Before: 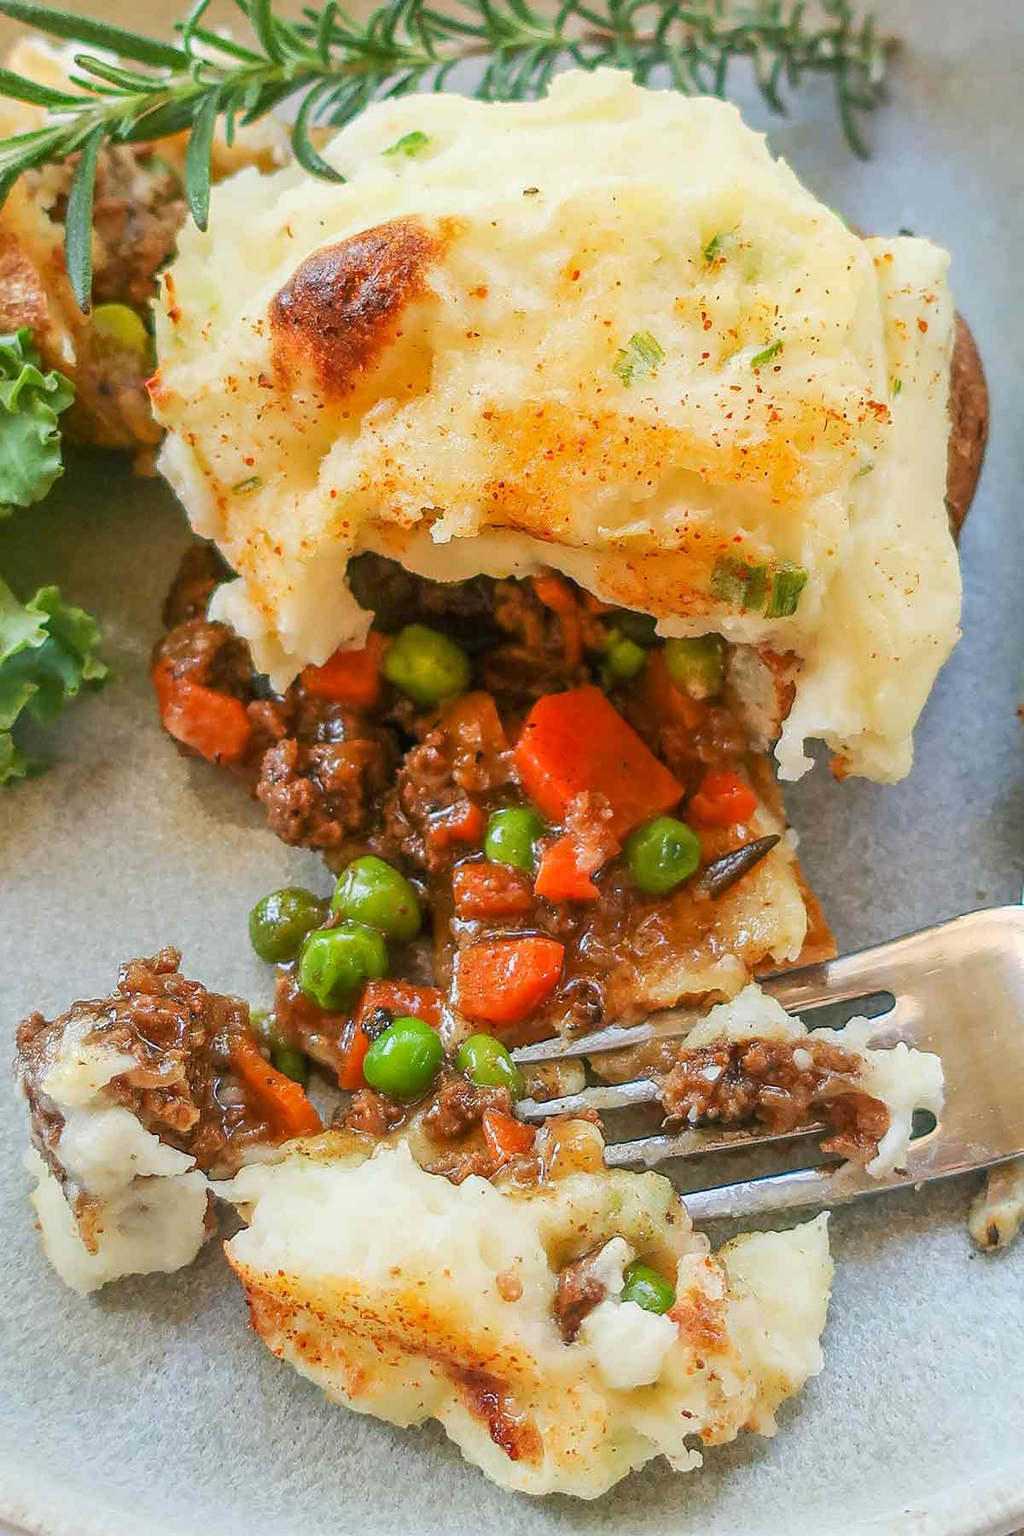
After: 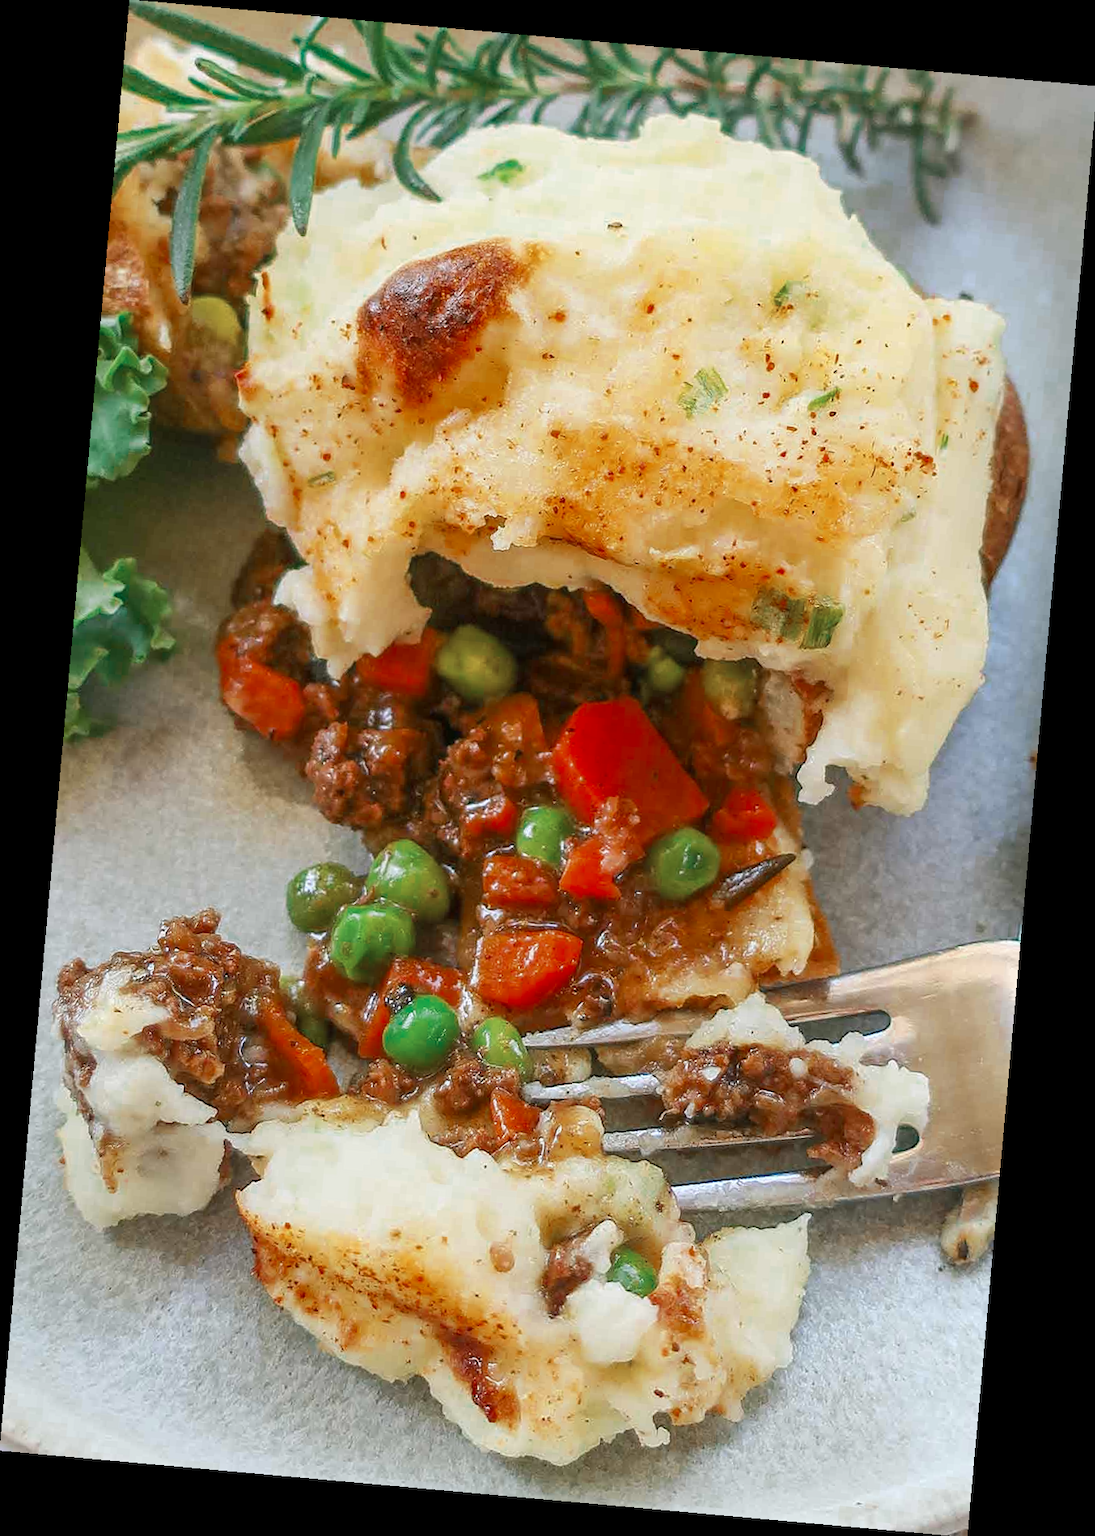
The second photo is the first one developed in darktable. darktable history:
color zones: curves: ch0 [(0, 0.5) (0.125, 0.4) (0.25, 0.5) (0.375, 0.4) (0.5, 0.4) (0.625, 0.6) (0.75, 0.6) (0.875, 0.5)]; ch1 [(0, 0.4) (0.125, 0.5) (0.25, 0.4) (0.375, 0.4) (0.5, 0.4) (0.625, 0.4) (0.75, 0.5) (0.875, 0.4)]; ch2 [(0, 0.6) (0.125, 0.5) (0.25, 0.5) (0.375, 0.6) (0.5, 0.6) (0.625, 0.5) (0.75, 0.5) (0.875, 0.5)]
rotate and perspective: rotation 5.12°, automatic cropping off
